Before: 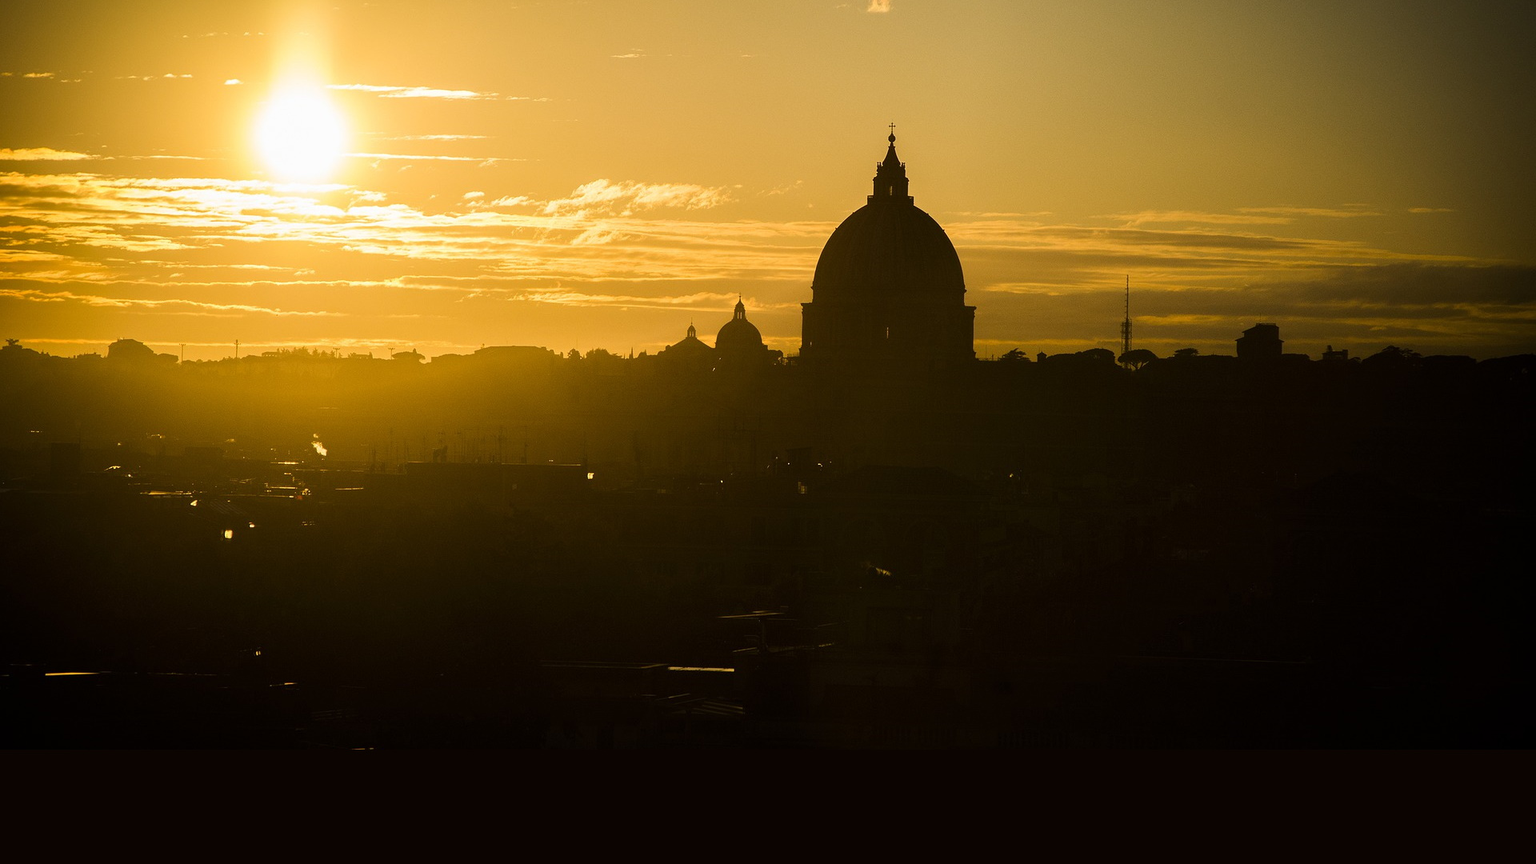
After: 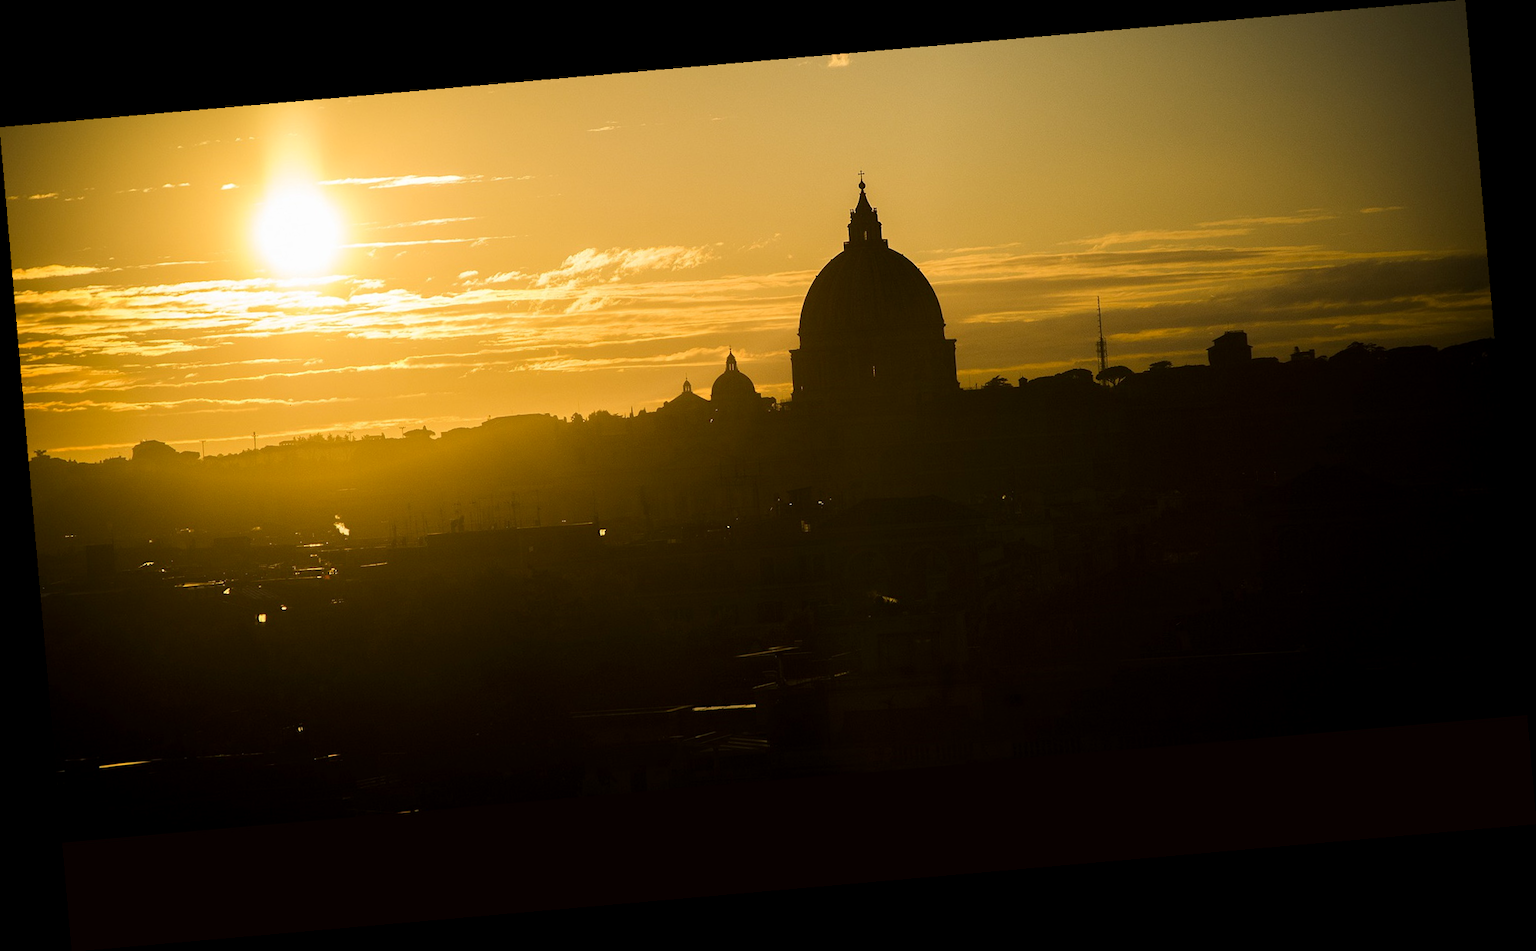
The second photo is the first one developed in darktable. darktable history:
exposure: black level correction 0.001, exposure 0.014 EV, compensate highlight preservation false
rotate and perspective: rotation -4.98°, automatic cropping off
